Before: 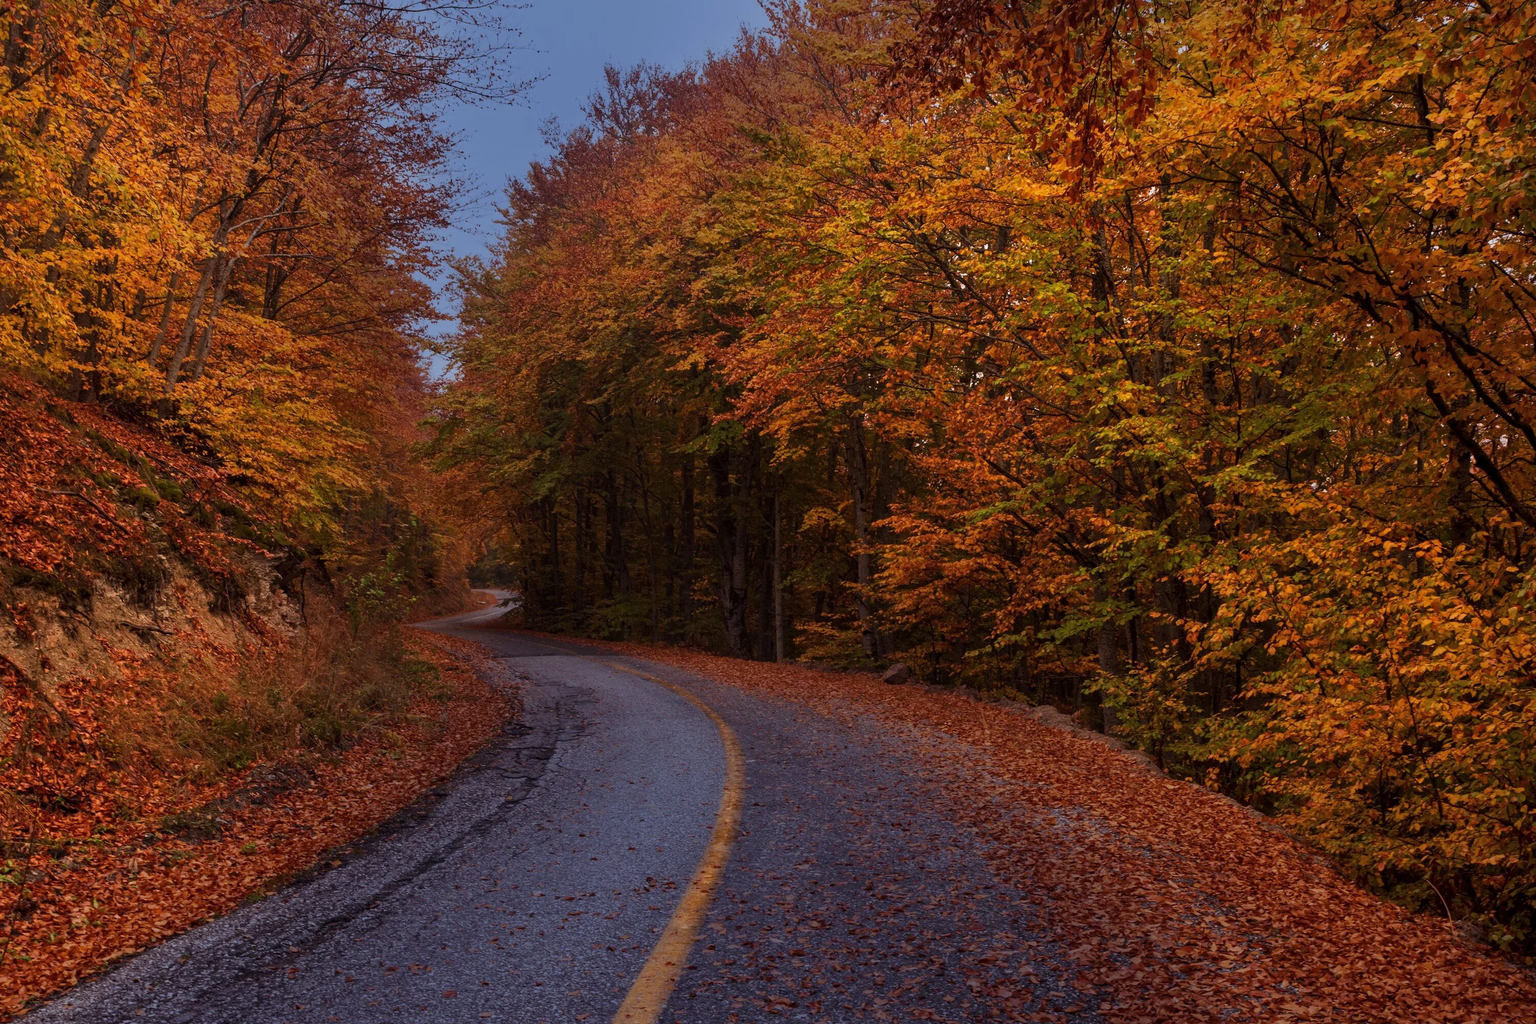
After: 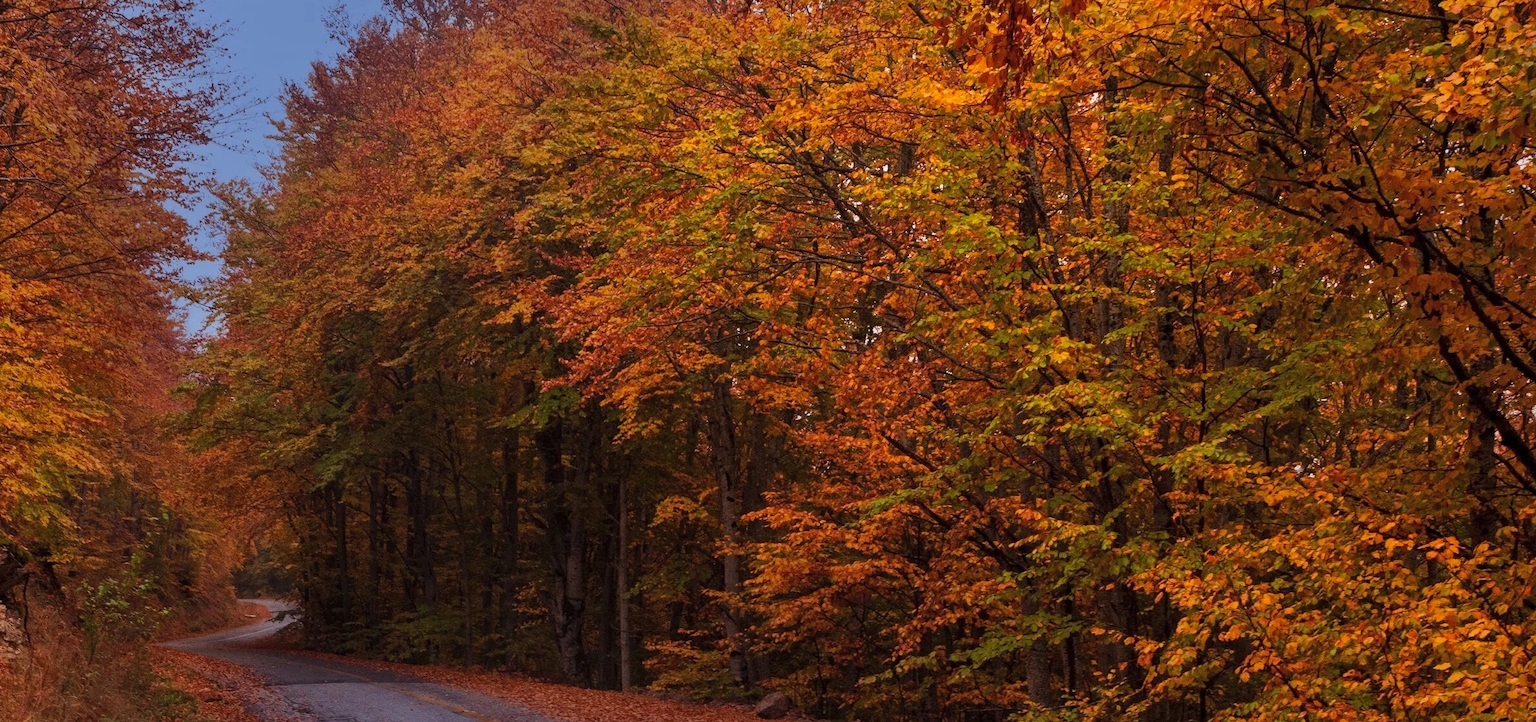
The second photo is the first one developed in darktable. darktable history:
contrast brightness saturation: contrast 0.033, brightness 0.063, saturation 0.123
crop: left 18.423%, top 11.091%, right 2.093%, bottom 32.832%
